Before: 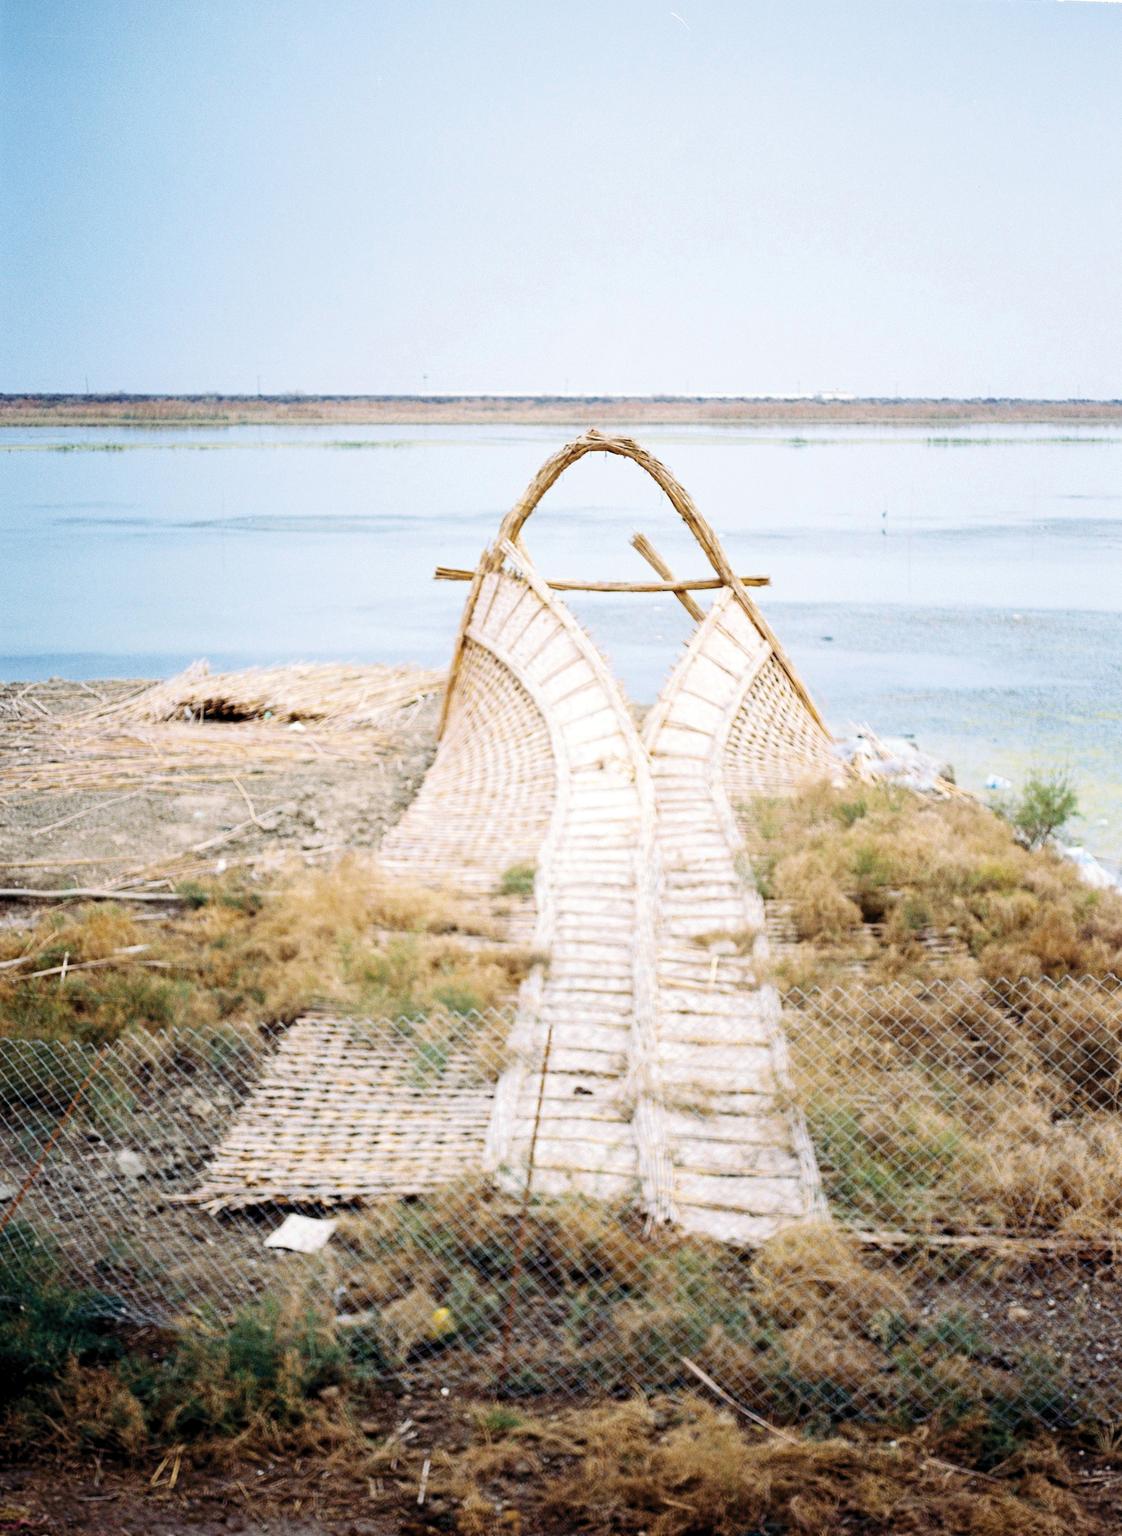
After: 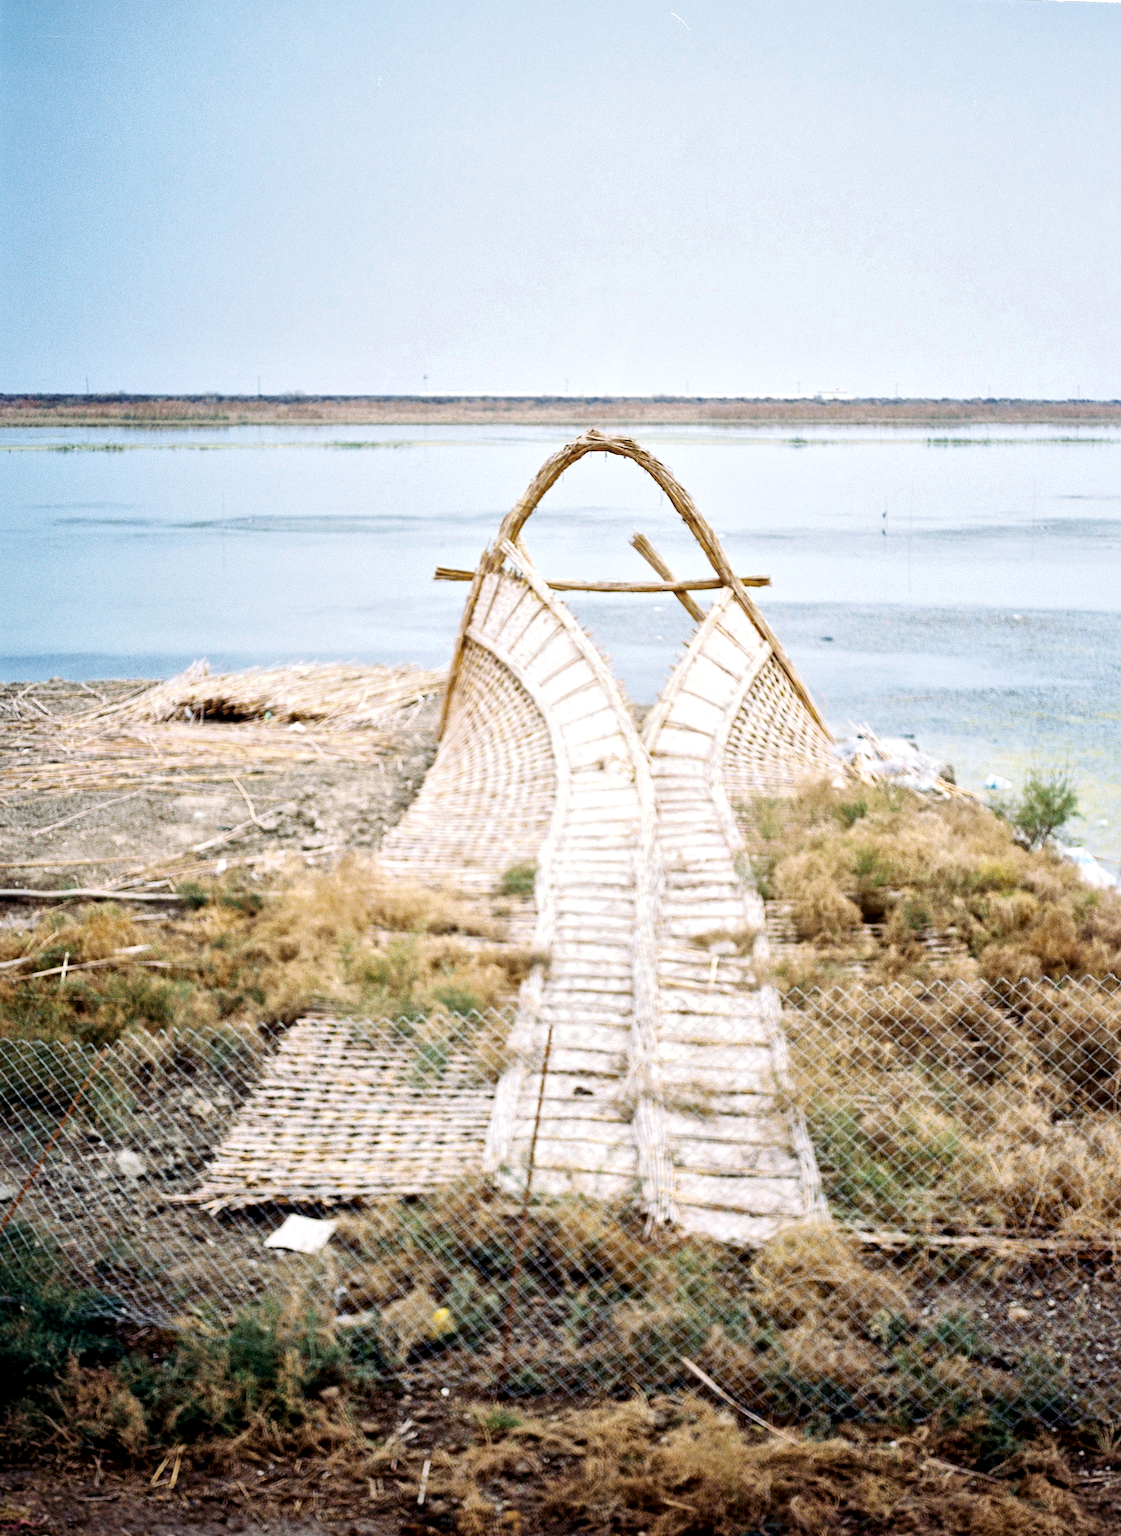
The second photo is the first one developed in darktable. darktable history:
local contrast: mode bilateral grid, contrast 24, coarseness 60, detail 152%, midtone range 0.2
